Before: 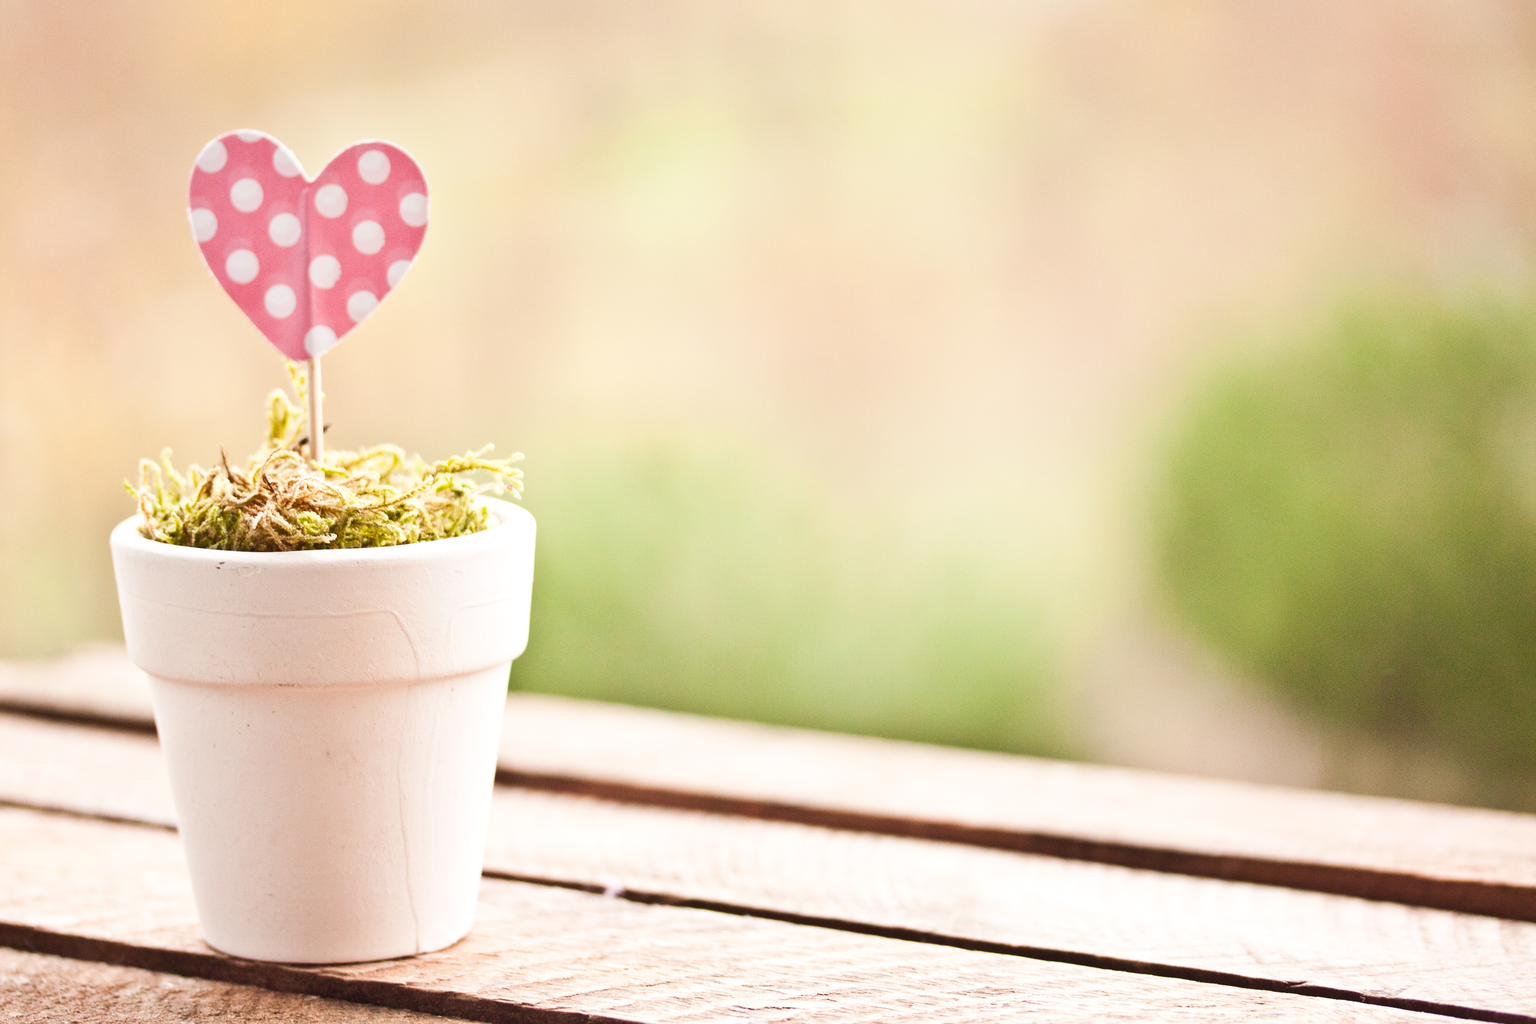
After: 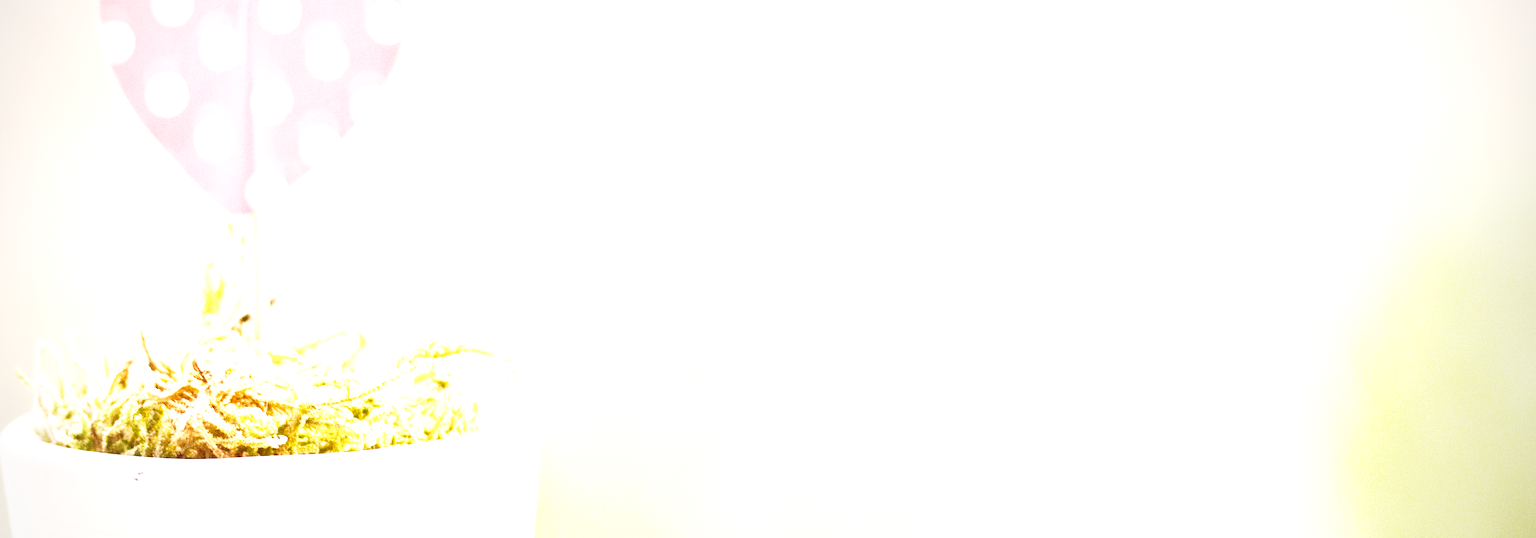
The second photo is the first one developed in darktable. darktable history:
vignetting: on, module defaults
base curve: curves: ch0 [(0, 0) (0.028, 0.03) (0.121, 0.232) (0.46, 0.748) (0.859, 0.968) (1, 1)], preserve colors none
crop: left 7.284%, top 18.81%, right 14.327%, bottom 39.924%
exposure: exposure 1.509 EV, compensate highlight preservation false
